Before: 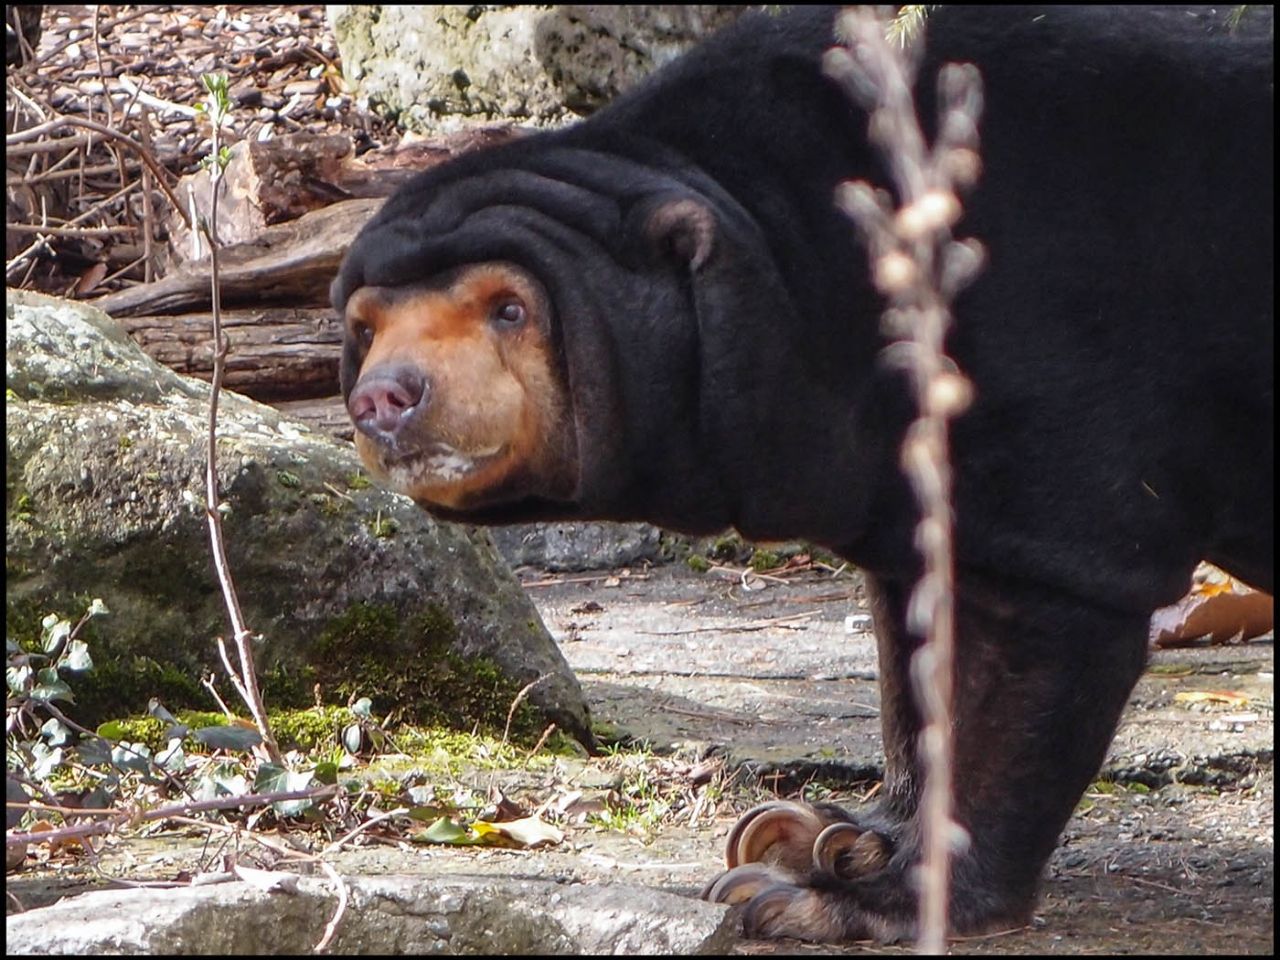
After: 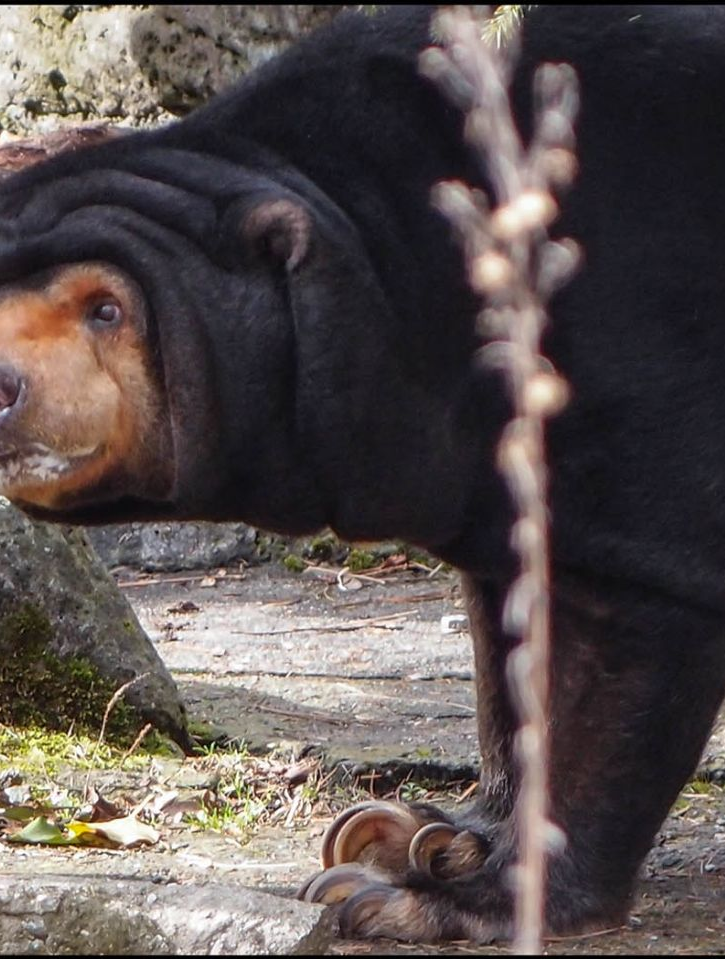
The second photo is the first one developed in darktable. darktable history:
crop: left 31.578%, top 0.012%, right 11.707%
